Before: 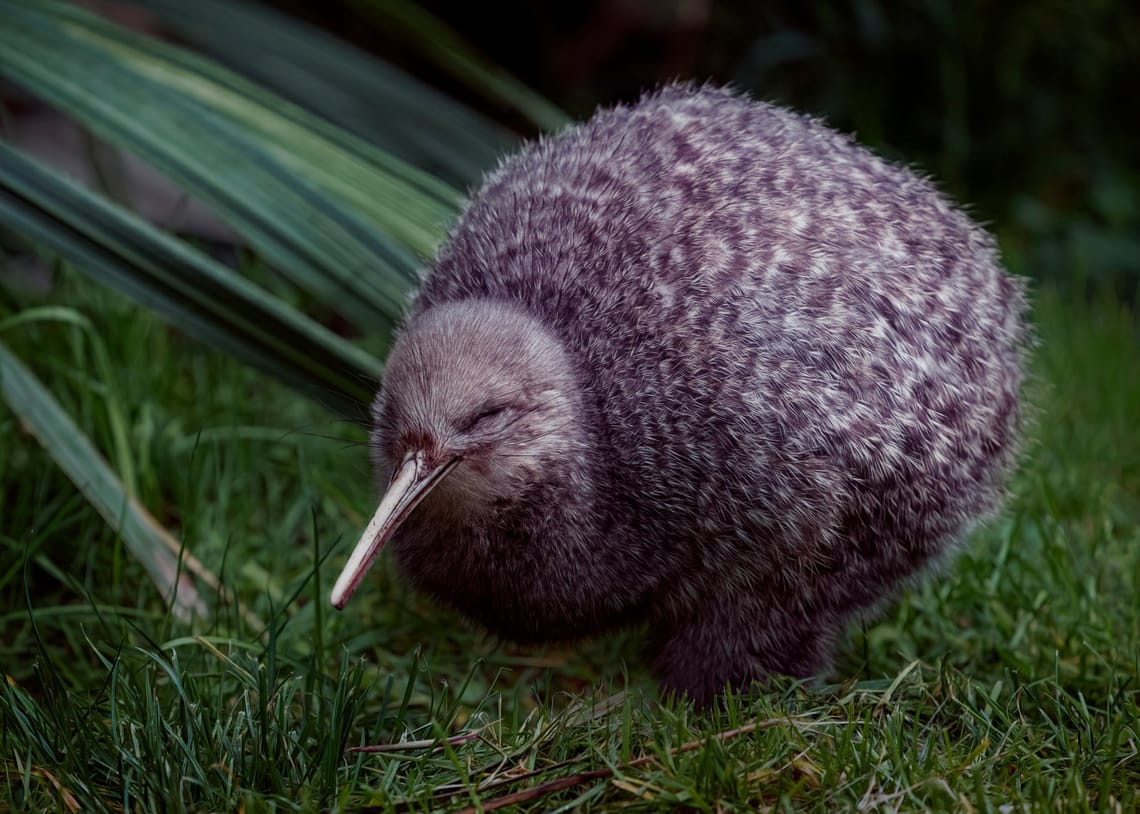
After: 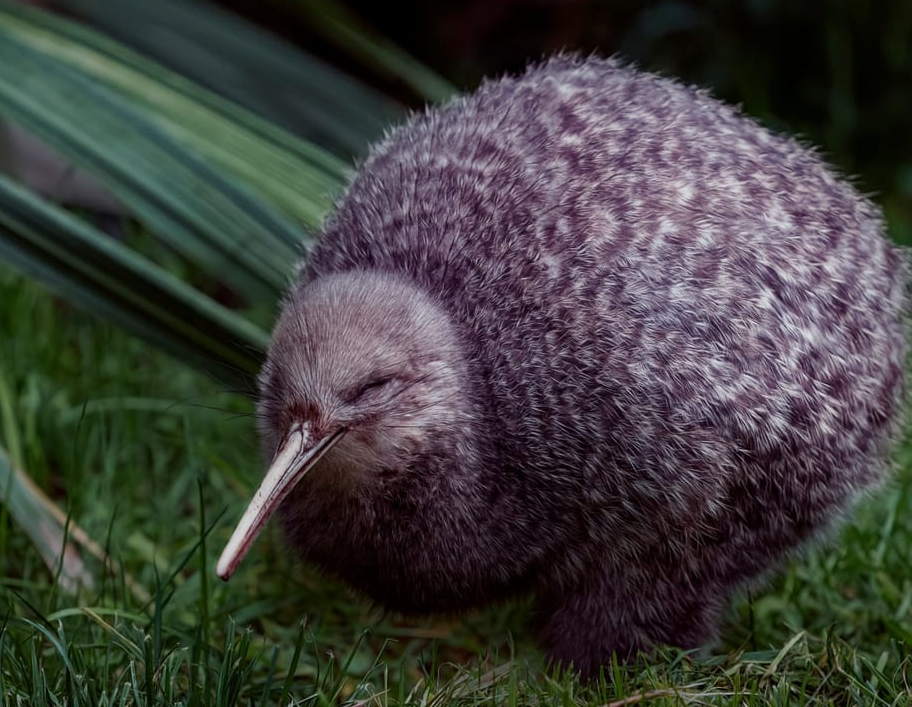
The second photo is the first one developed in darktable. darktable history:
crop: left 10.005%, top 3.662%, right 9.305%, bottom 9.362%
